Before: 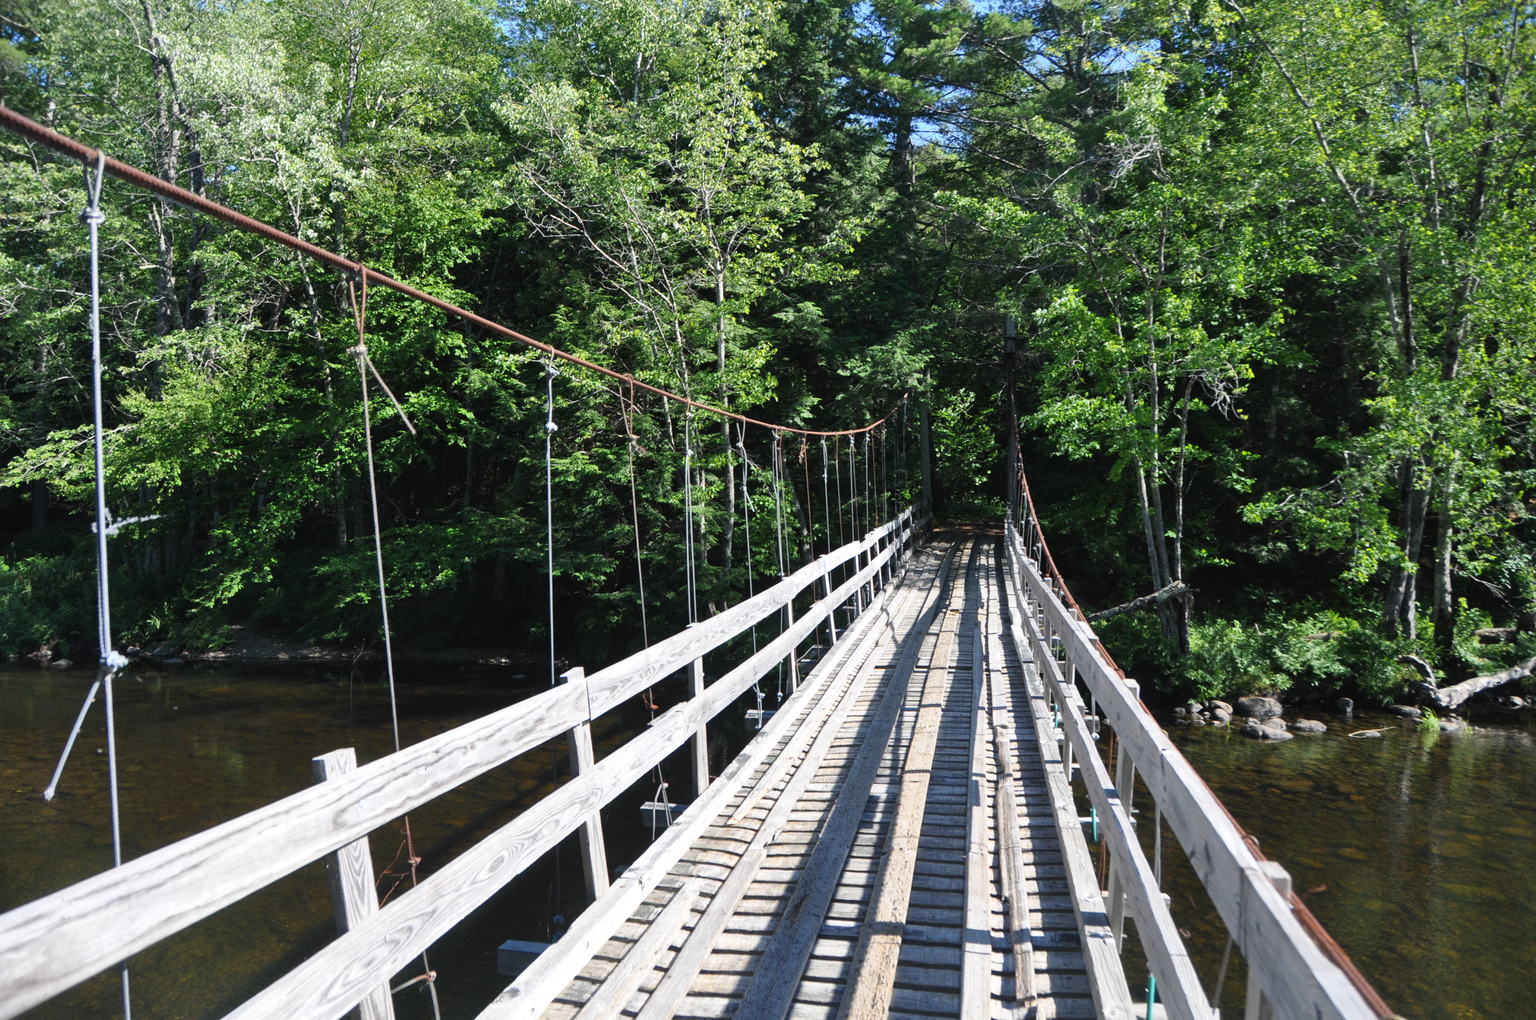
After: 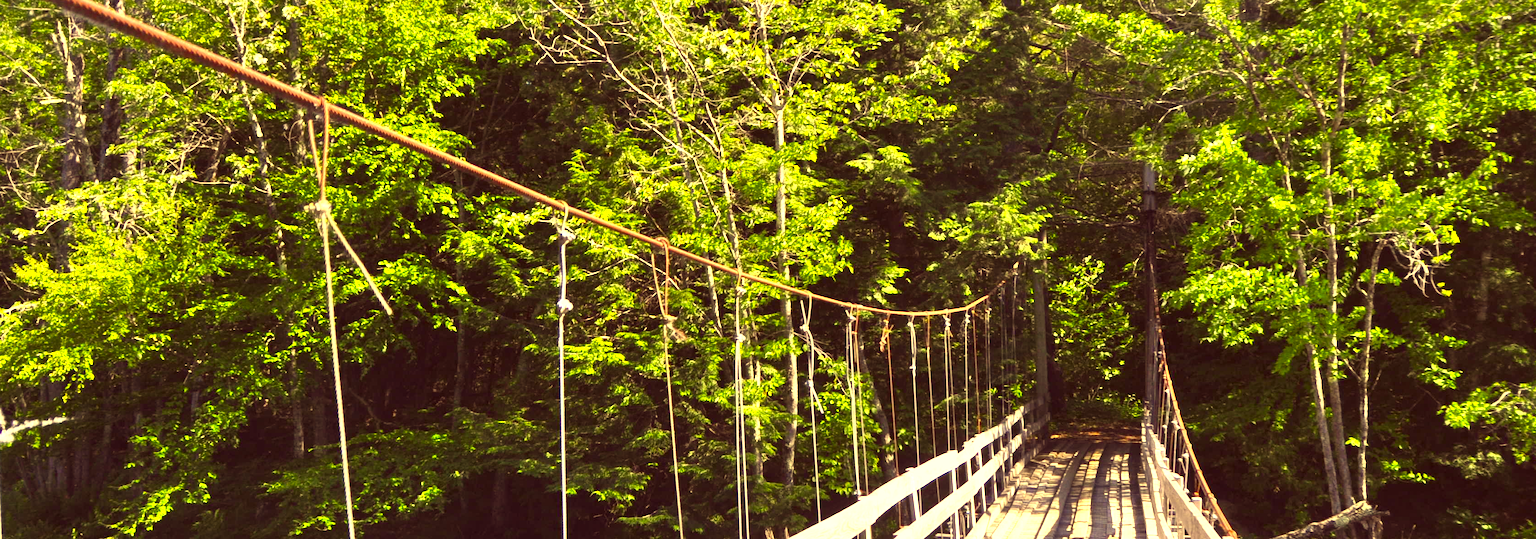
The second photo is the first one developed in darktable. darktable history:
color correction: highlights a* 10.12, highlights b* 39.04, shadows a* 14.62, shadows b* 3.37
white balance: emerald 1
crop: left 7.036%, top 18.398%, right 14.379%, bottom 40.043%
exposure: black level correction 0, exposure 1.198 EV, compensate exposure bias true, compensate highlight preservation false
color contrast: green-magenta contrast 1.2, blue-yellow contrast 1.2
